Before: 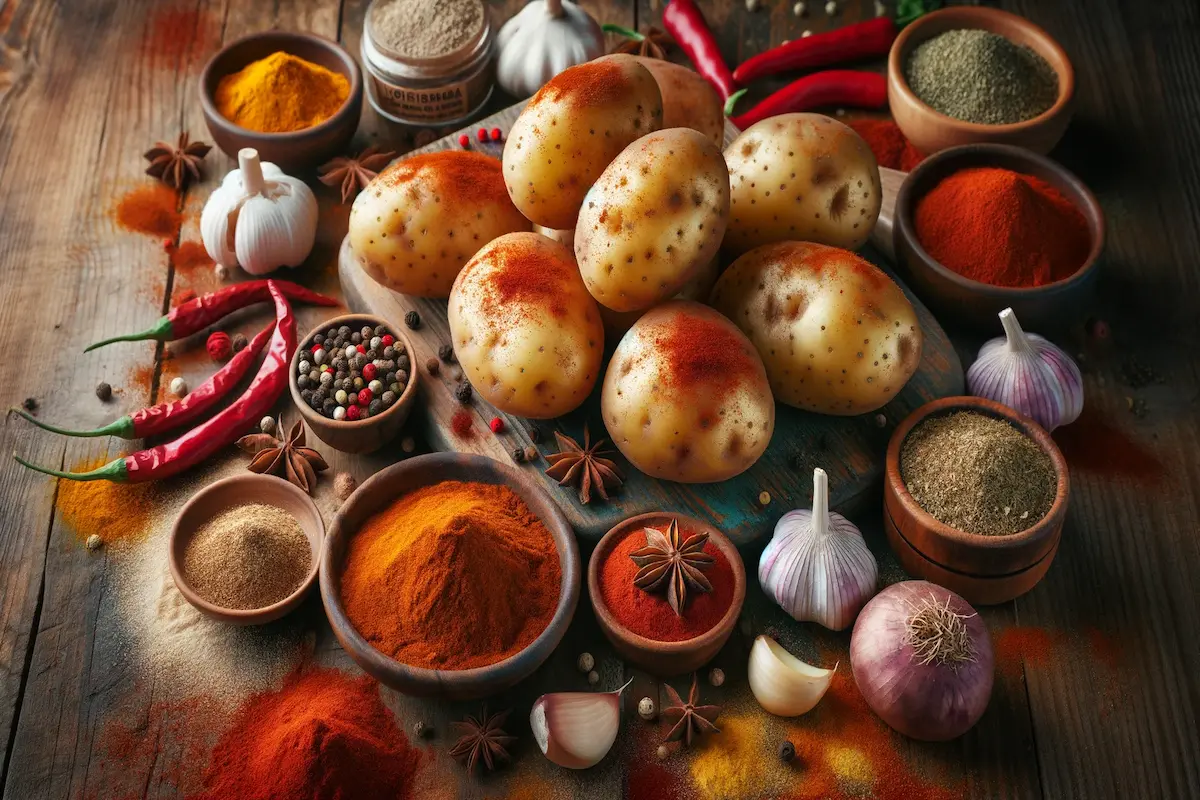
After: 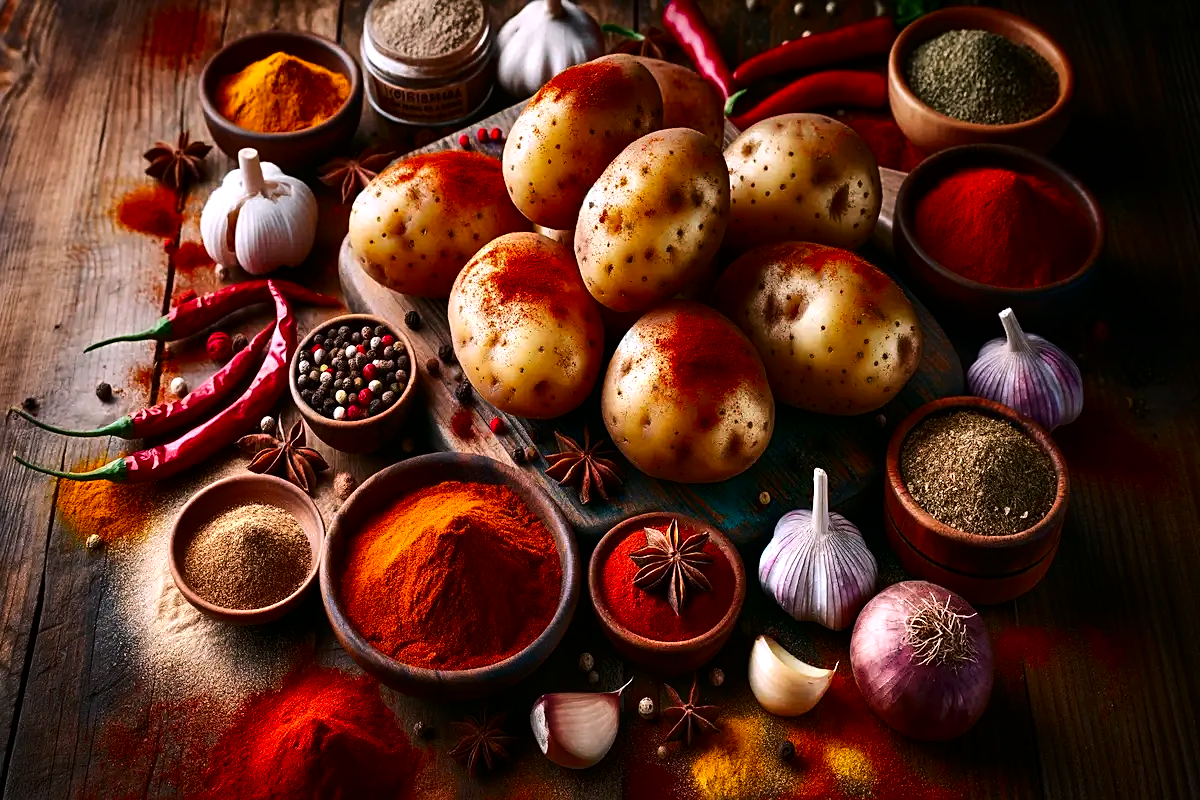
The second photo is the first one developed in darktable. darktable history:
tone equalizer: -8 EV -0.75 EV, -7 EV -0.7 EV, -6 EV -0.6 EV, -5 EV -0.4 EV, -3 EV 0.4 EV, -2 EV 0.6 EV, -1 EV 0.7 EV, +0 EV 0.75 EV, edges refinement/feathering 500, mask exposure compensation -1.57 EV, preserve details no
sharpen: on, module defaults
graduated density: rotation 5.63°, offset 76.9
white balance: red 1.05, blue 1.072
contrast brightness saturation: contrast 0.12, brightness -0.12, saturation 0.2
